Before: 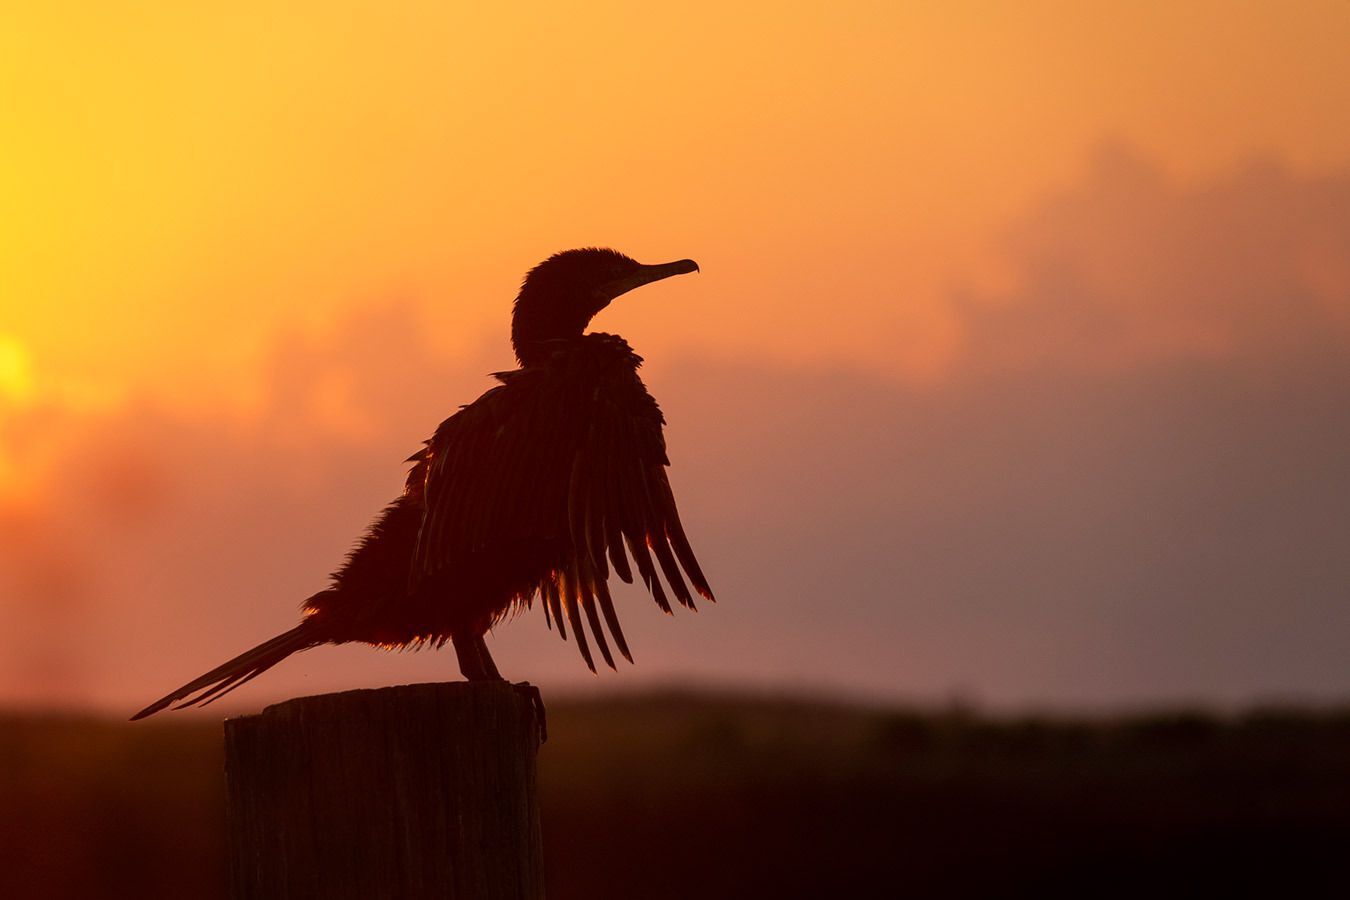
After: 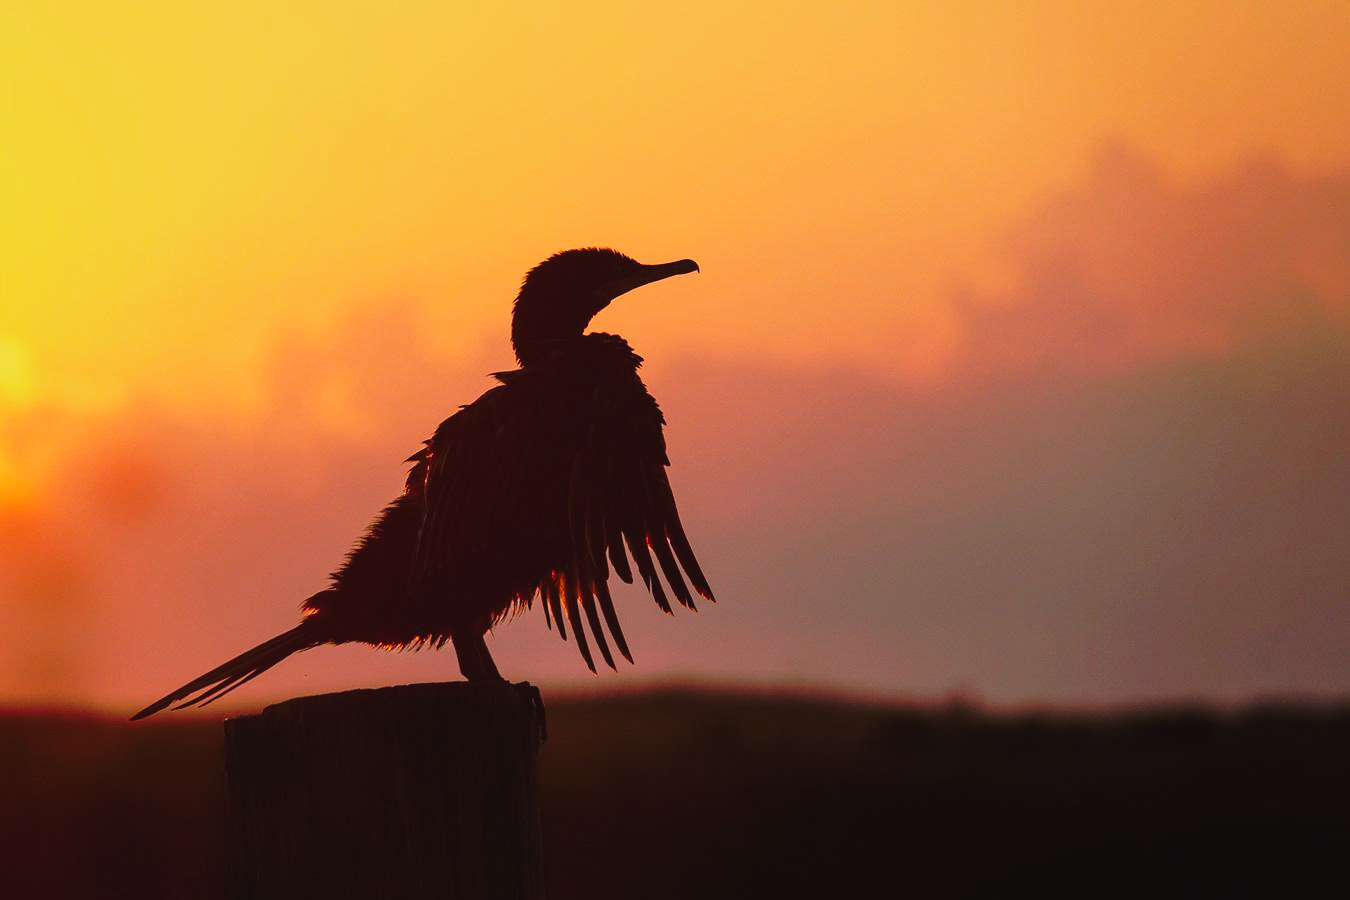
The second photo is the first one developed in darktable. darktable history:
tone curve: curves: ch0 [(0, 0.032) (0.094, 0.08) (0.265, 0.208) (0.41, 0.417) (0.498, 0.496) (0.638, 0.673) (0.819, 0.841) (0.96, 0.899)]; ch1 [(0, 0) (0.161, 0.092) (0.37, 0.302) (0.417, 0.434) (0.495, 0.504) (0.576, 0.589) (0.725, 0.765) (1, 1)]; ch2 [(0, 0) (0.352, 0.403) (0.45, 0.469) (0.521, 0.515) (0.59, 0.579) (1, 1)], preserve colors none
